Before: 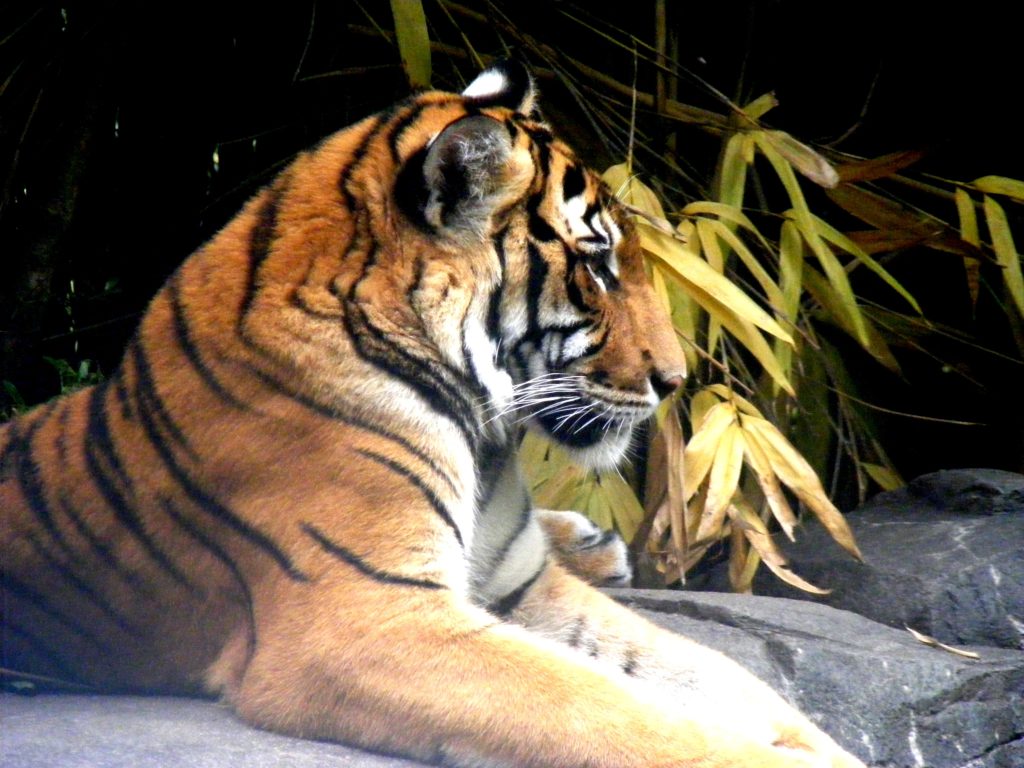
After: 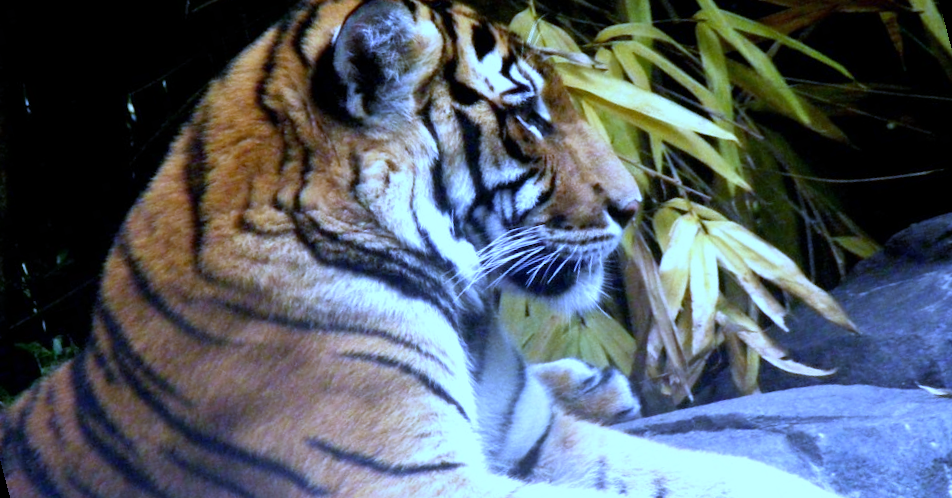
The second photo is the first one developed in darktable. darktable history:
white balance: red 0.766, blue 1.537
rotate and perspective: rotation -14.8°, crop left 0.1, crop right 0.903, crop top 0.25, crop bottom 0.748
crop: bottom 0.071%
